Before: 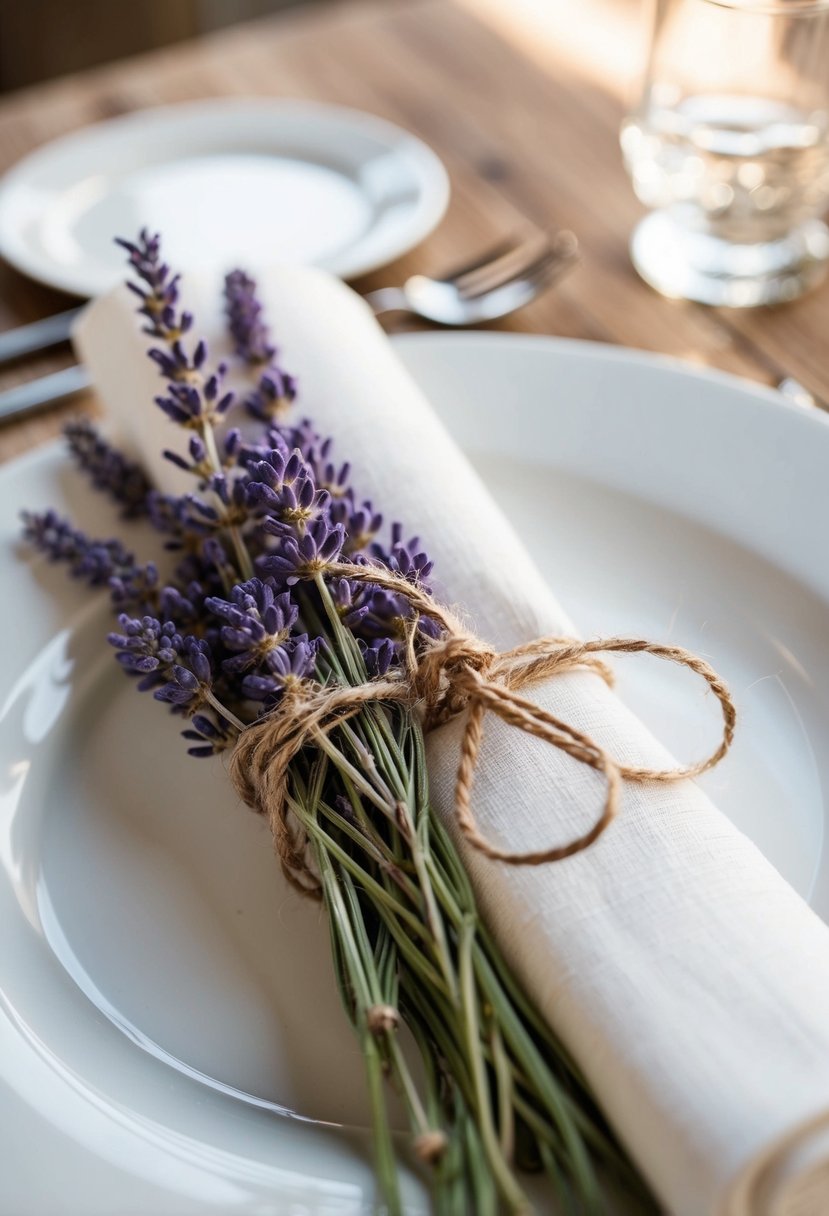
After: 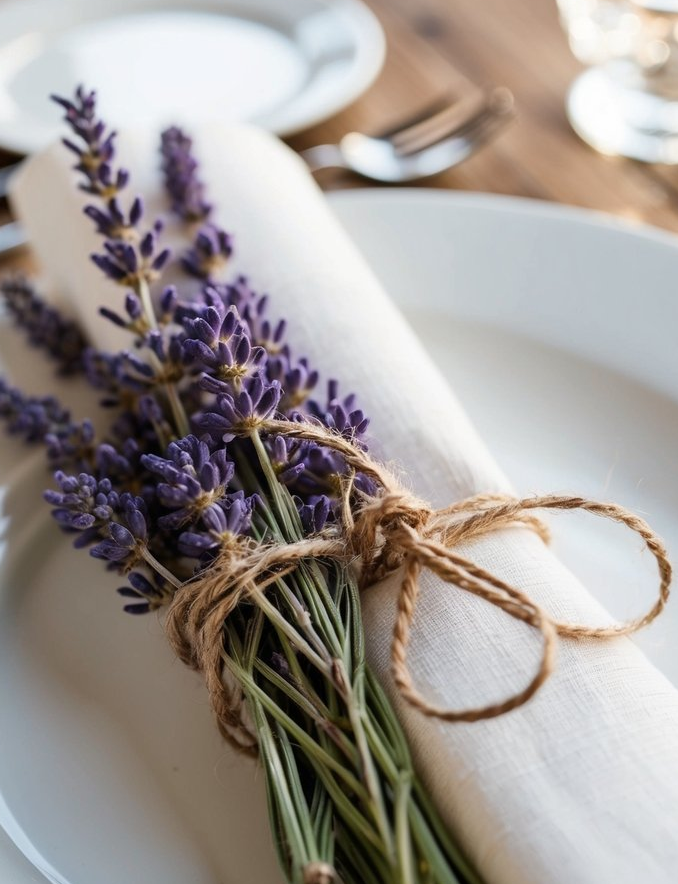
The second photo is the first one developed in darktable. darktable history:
crop: left 7.728%, top 11.79%, right 10.369%, bottom 15.475%
